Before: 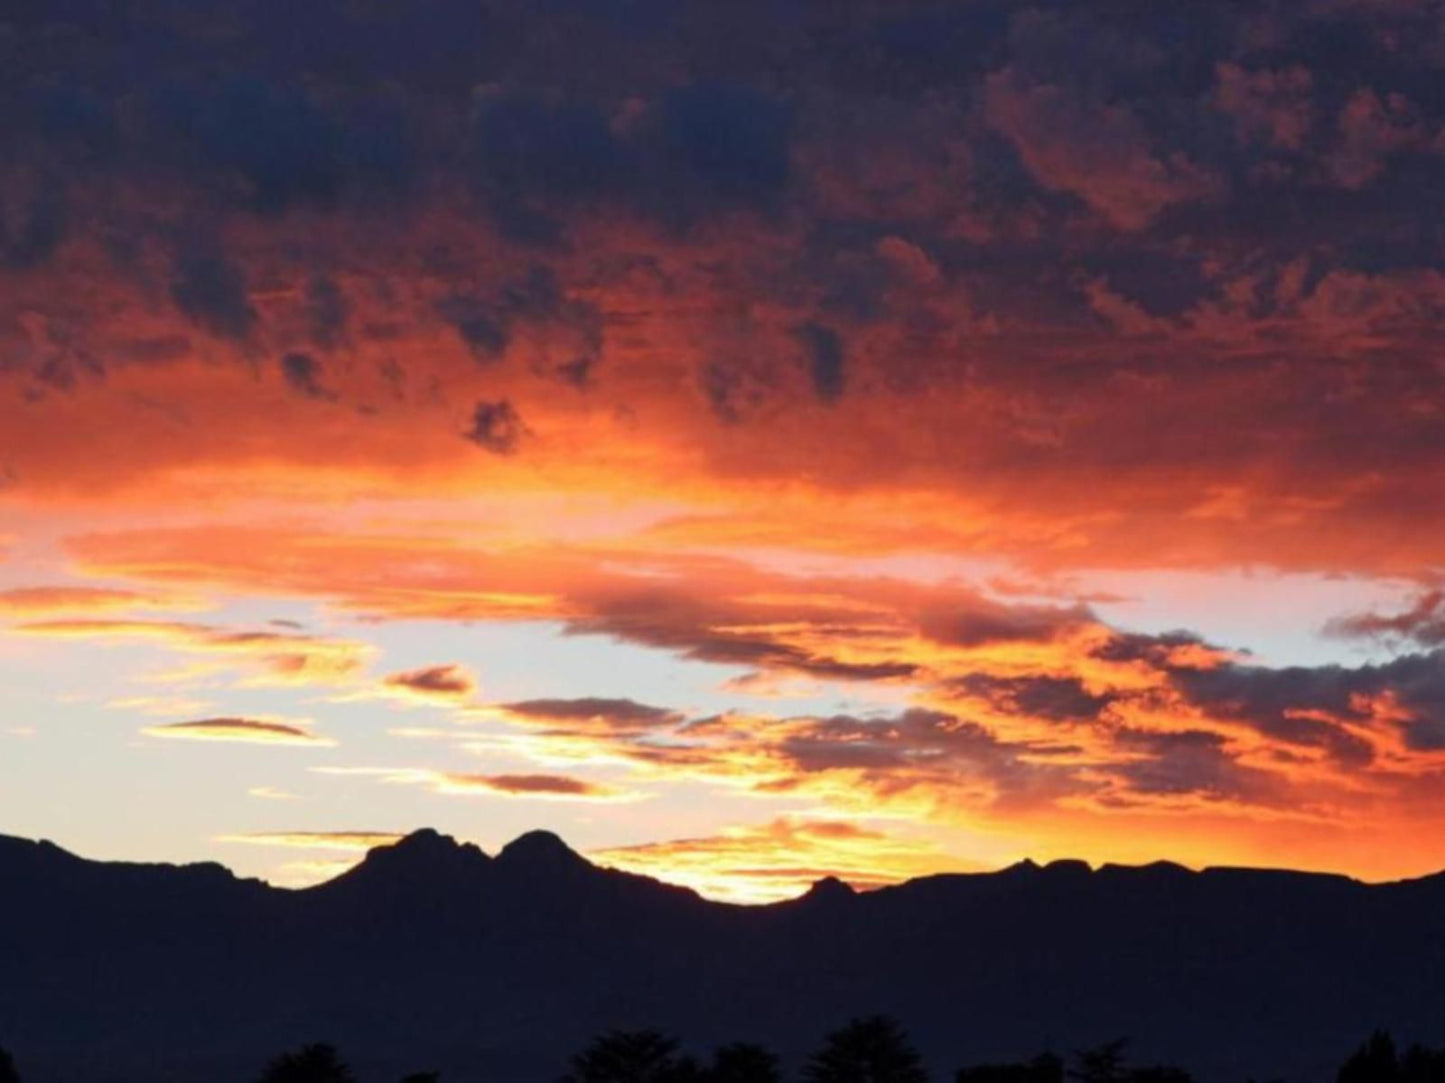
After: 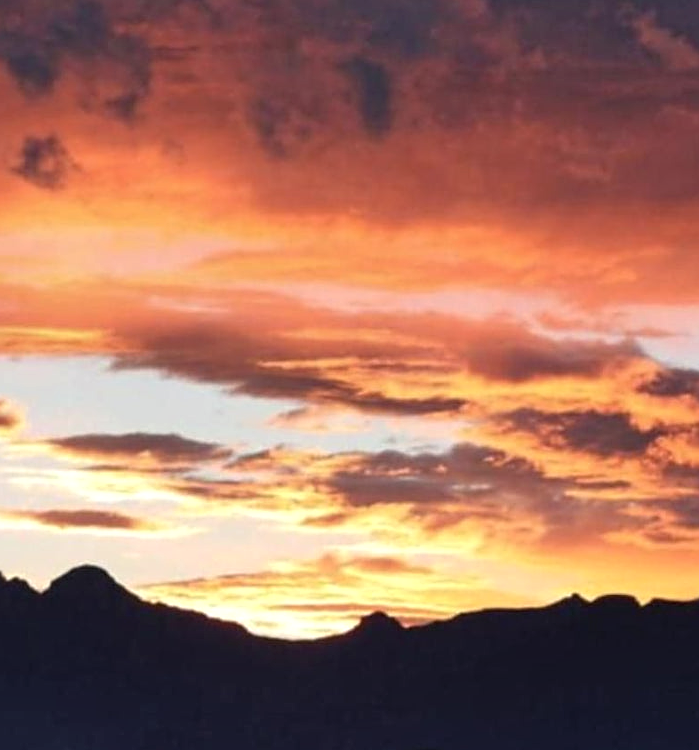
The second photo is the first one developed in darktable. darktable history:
crop: left 31.349%, top 24.505%, right 20.241%, bottom 6.232%
contrast brightness saturation: saturation -0.174
sharpen: on, module defaults
exposure: exposure 0.174 EV, compensate highlight preservation false
shadows and highlights: radius 136.35, soften with gaussian
